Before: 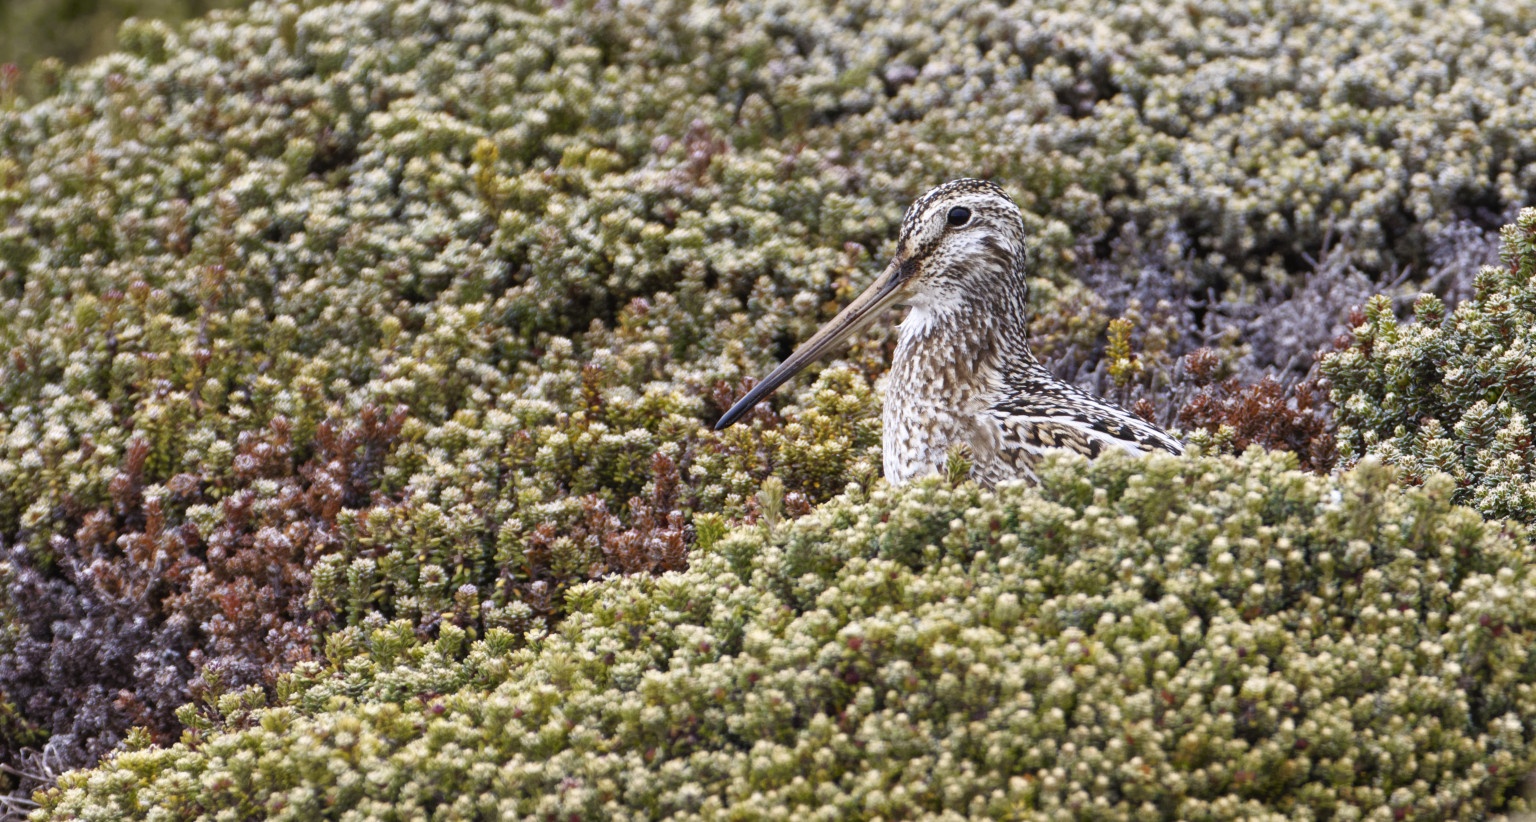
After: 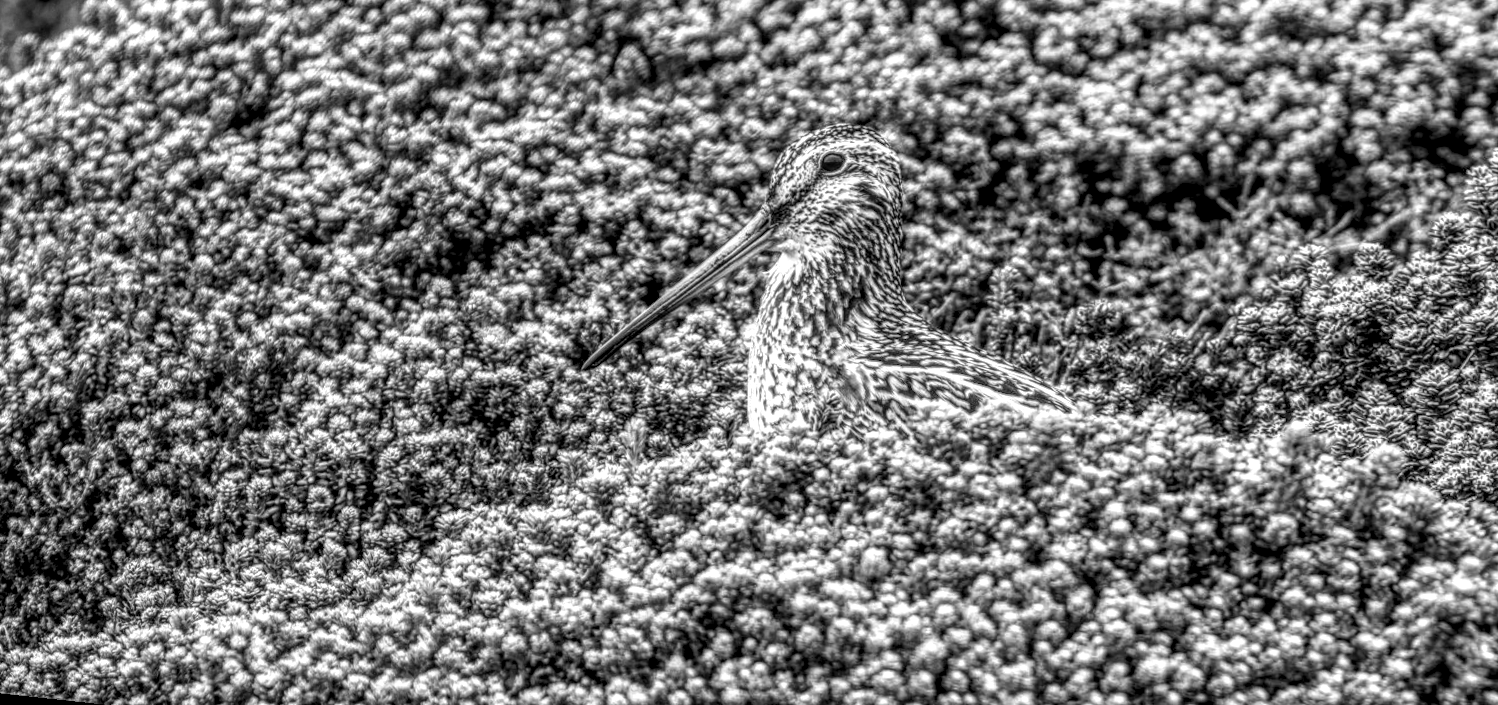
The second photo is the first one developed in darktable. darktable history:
rotate and perspective: rotation 1.69°, lens shift (vertical) -0.023, lens shift (horizontal) -0.291, crop left 0.025, crop right 0.988, crop top 0.092, crop bottom 0.842
local contrast: highlights 0%, shadows 0%, detail 300%, midtone range 0.3
monochrome: on, module defaults
